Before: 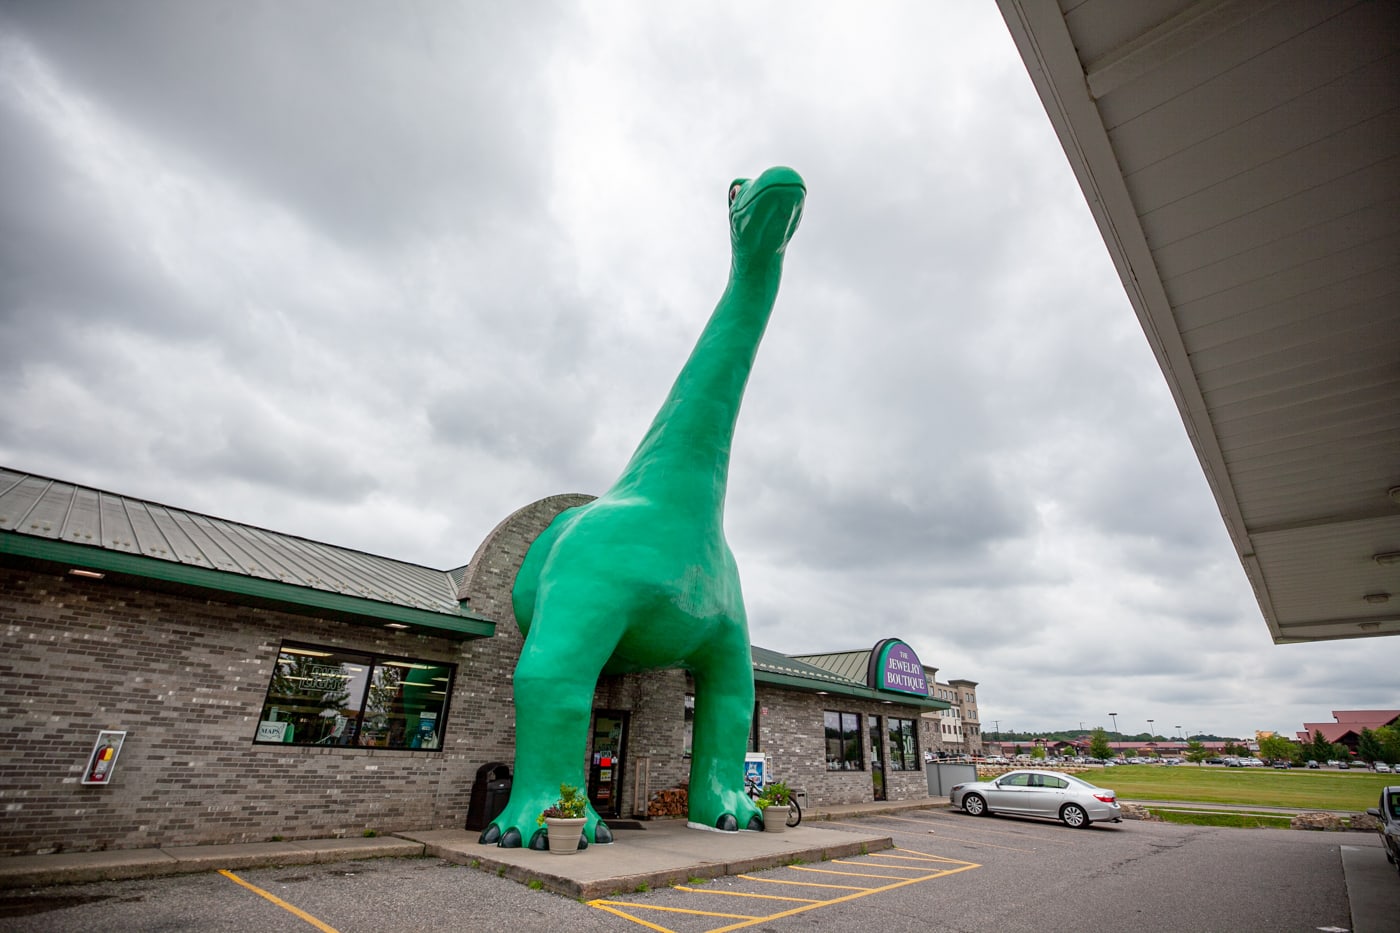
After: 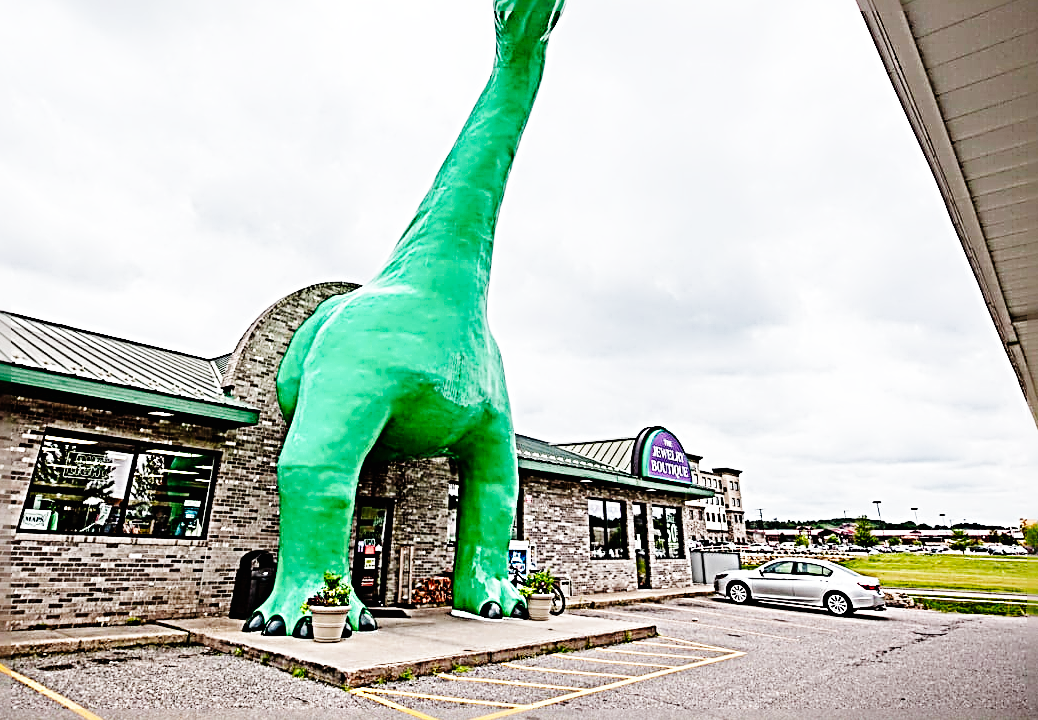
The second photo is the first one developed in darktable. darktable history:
crop: left 16.863%, top 22.734%, right 8.925%
base curve: curves: ch0 [(0, 0) (0, 0) (0.002, 0.001) (0.008, 0.003) (0.019, 0.011) (0.037, 0.037) (0.064, 0.11) (0.102, 0.232) (0.152, 0.379) (0.216, 0.524) (0.296, 0.665) (0.394, 0.789) (0.512, 0.881) (0.651, 0.945) (0.813, 0.986) (1, 1)], preserve colors none
sharpen: radius 4.016, amount 1.994
color calibration: output R [1.003, 0.027, -0.041, 0], output G [-0.018, 1.043, -0.038, 0], output B [0.071, -0.086, 1.017, 0], illuminant same as pipeline (D50), adaptation none (bypass), x 0.332, y 0.334, temperature 5014.26 K
